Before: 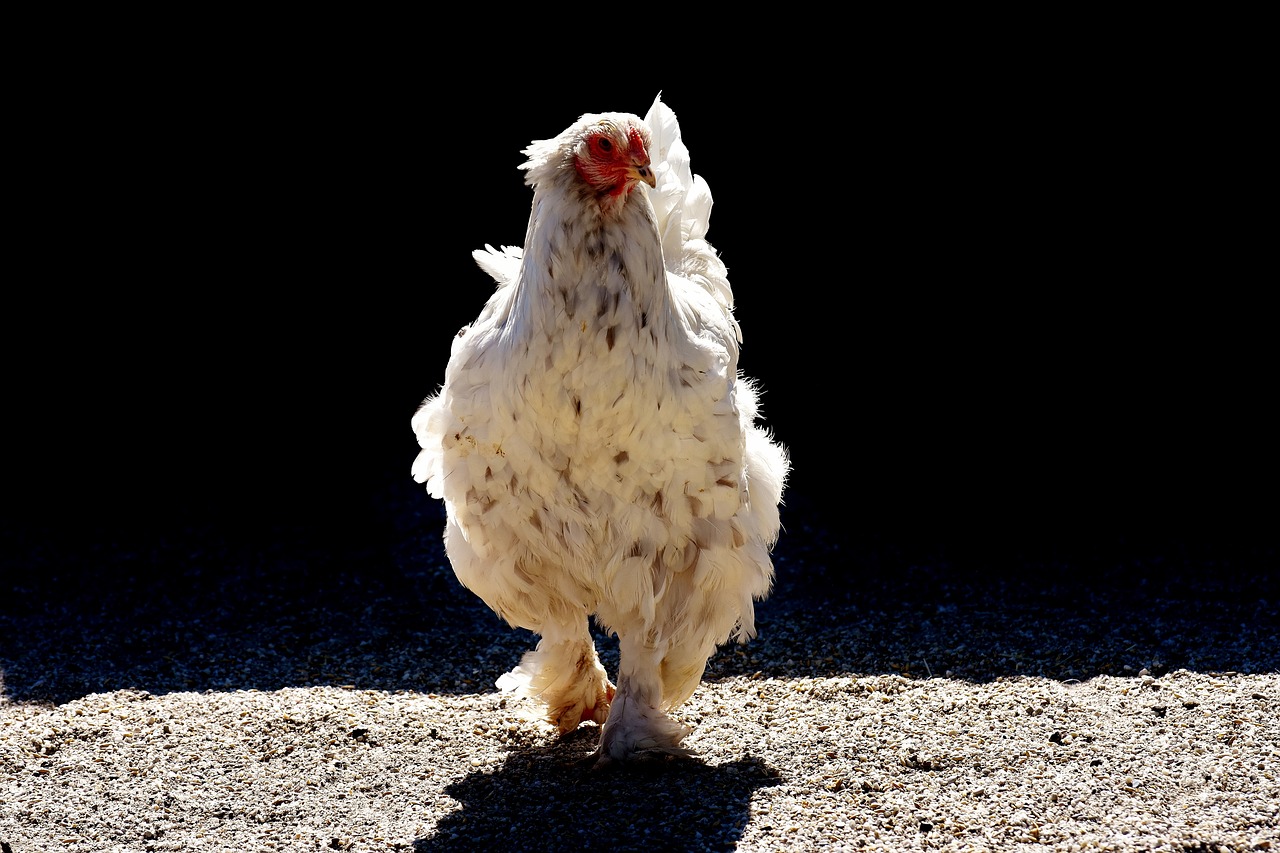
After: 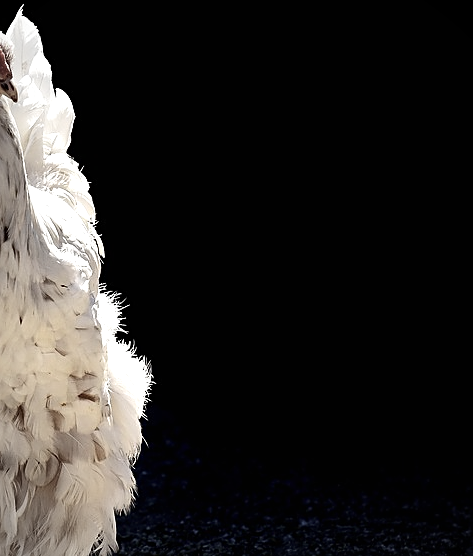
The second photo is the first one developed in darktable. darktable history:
exposure: black level correction 0, exposure 0.499 EV, compensate exposure bias true, compensate highlight preservation false
vignetting: fall-off start 71.41%, brightness -0.285
sharpen: on, module defaults
crop and rotate: left 49.898%, top 10.097%, right 13.102%, bottom 24.62%
contrast brightness saturation: contrast 0.149, brightness -0.01, saturation 0.099
color correction: highlights b* 0.053, saturation 0.546
